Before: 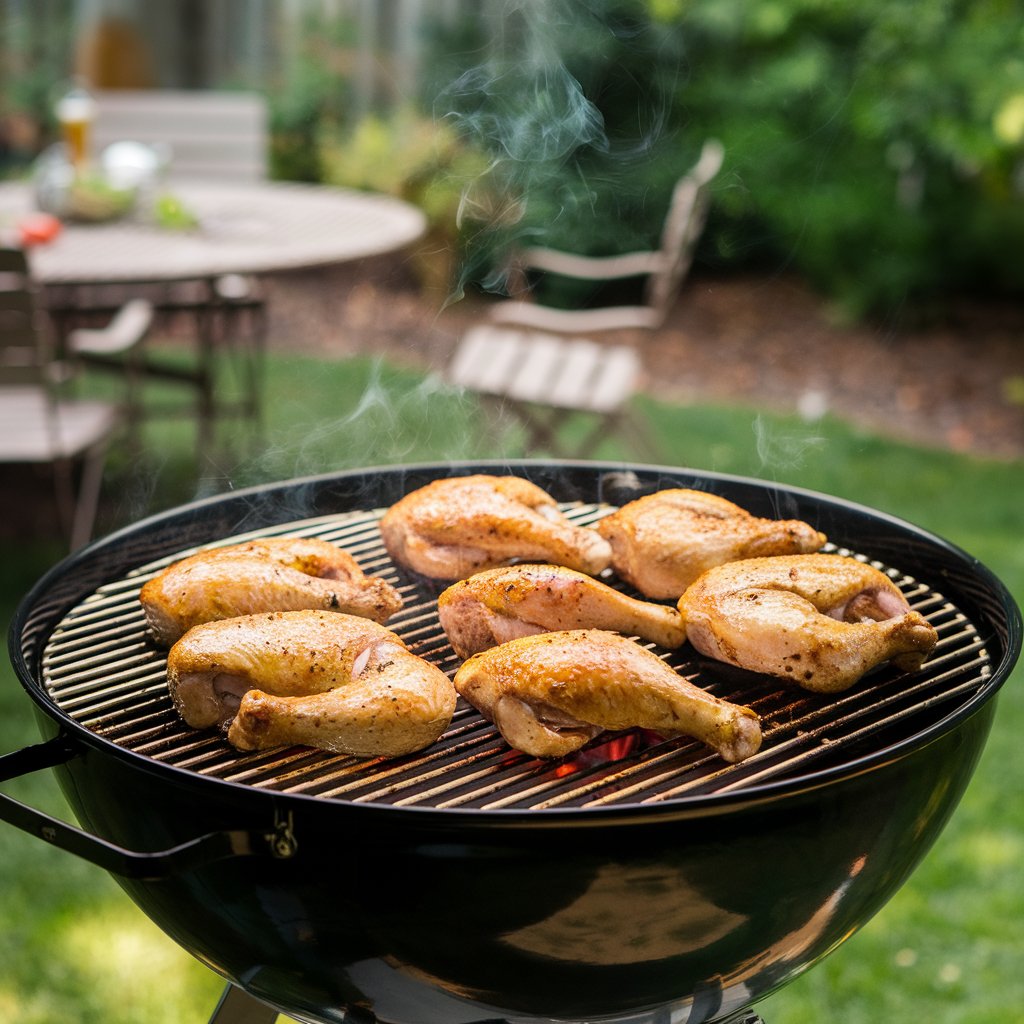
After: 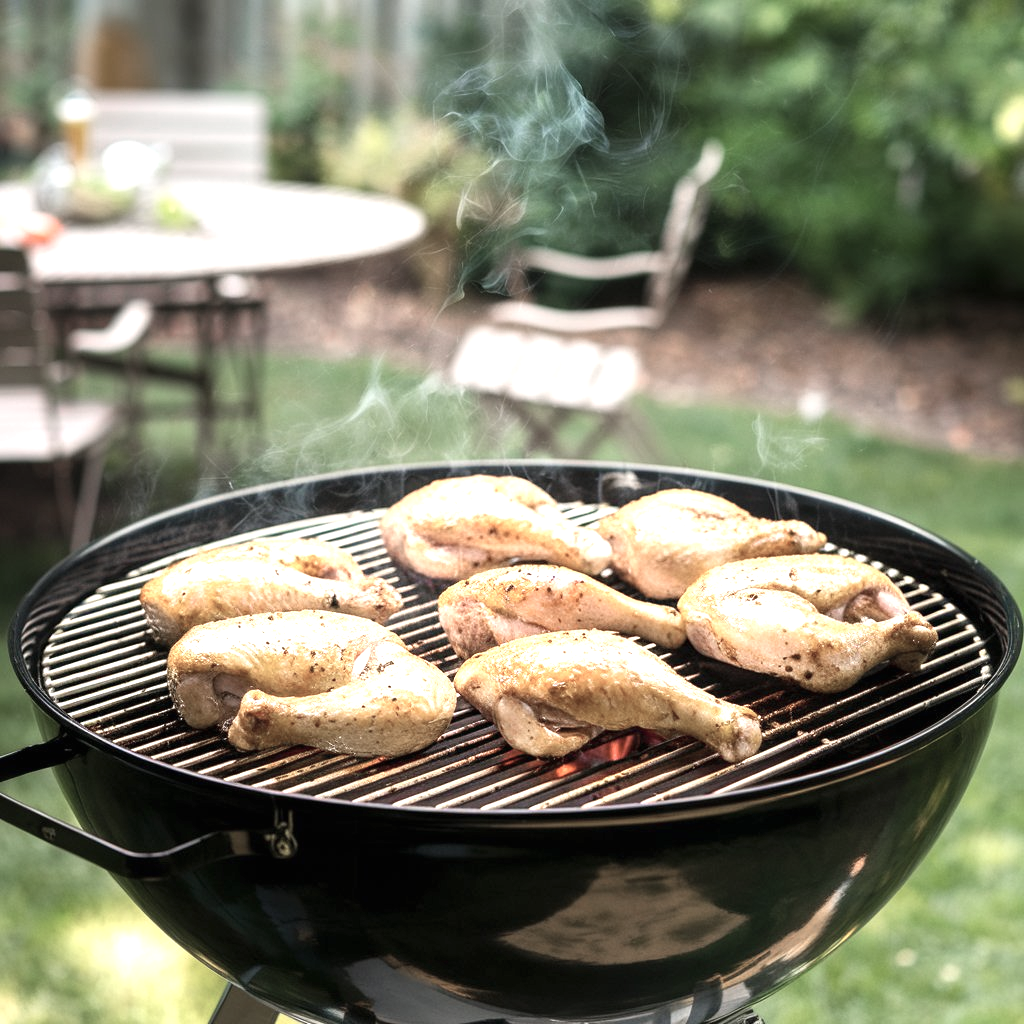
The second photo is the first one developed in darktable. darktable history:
color zones: curves: ch0 [(0, 0.559) (0.153, 0.551) (0.229, 0.5) (0.429, 0.5) (0.571, 0.5) (0.714, 0.5) (0.857, 0.5) (1, 0.559)]; ch1 [(0, 0.417) (0.112, 0.336) (0.213, 0.26) (0.429, 0.34) (0.571, 0.35) (0.683, 0.331) (0.857, 0.344) (1, 0.417)]
exposure: black level correction 0, exposure 0.9 EV, compensate highlight preservation false
